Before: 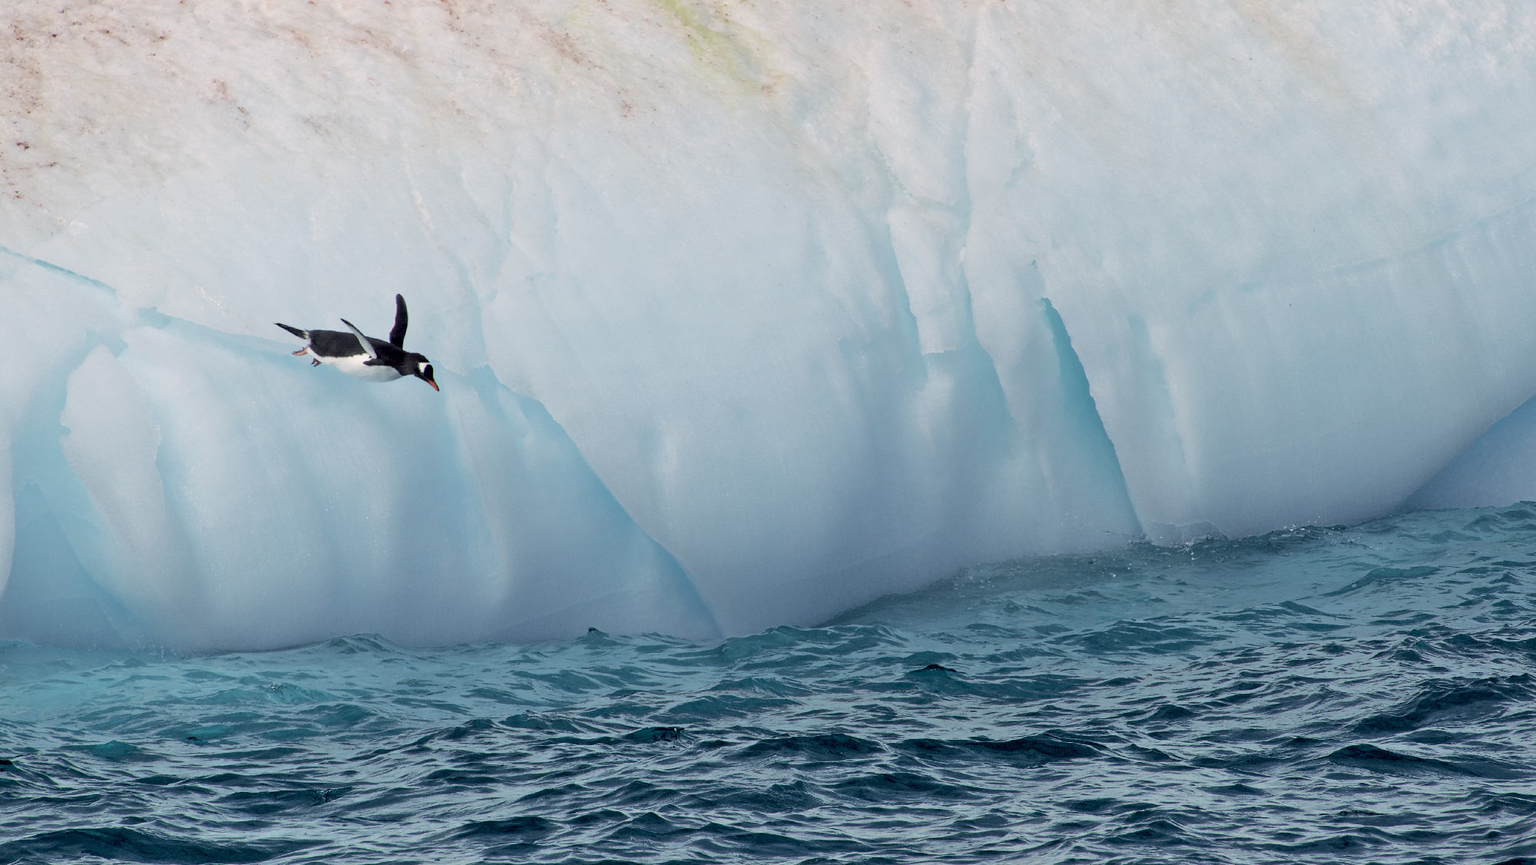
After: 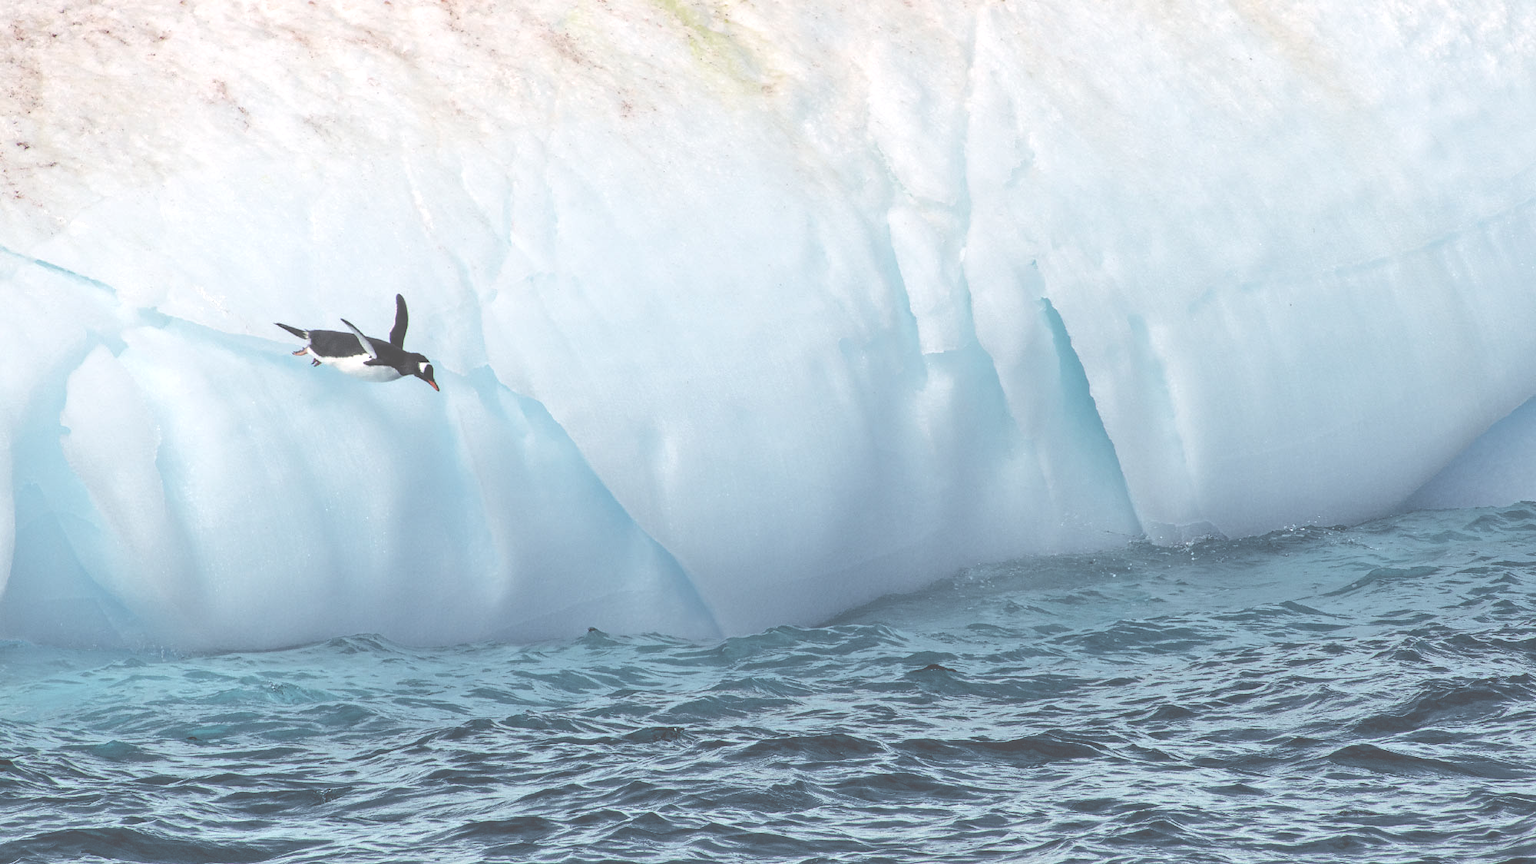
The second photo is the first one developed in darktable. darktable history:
exposure: black level correction -0.071, exposure 0.5 EV, compensate highlight preservation false
local contrast: on, module defaults
white balance: emerald 1
rgb levels: preserve colors max RGB
